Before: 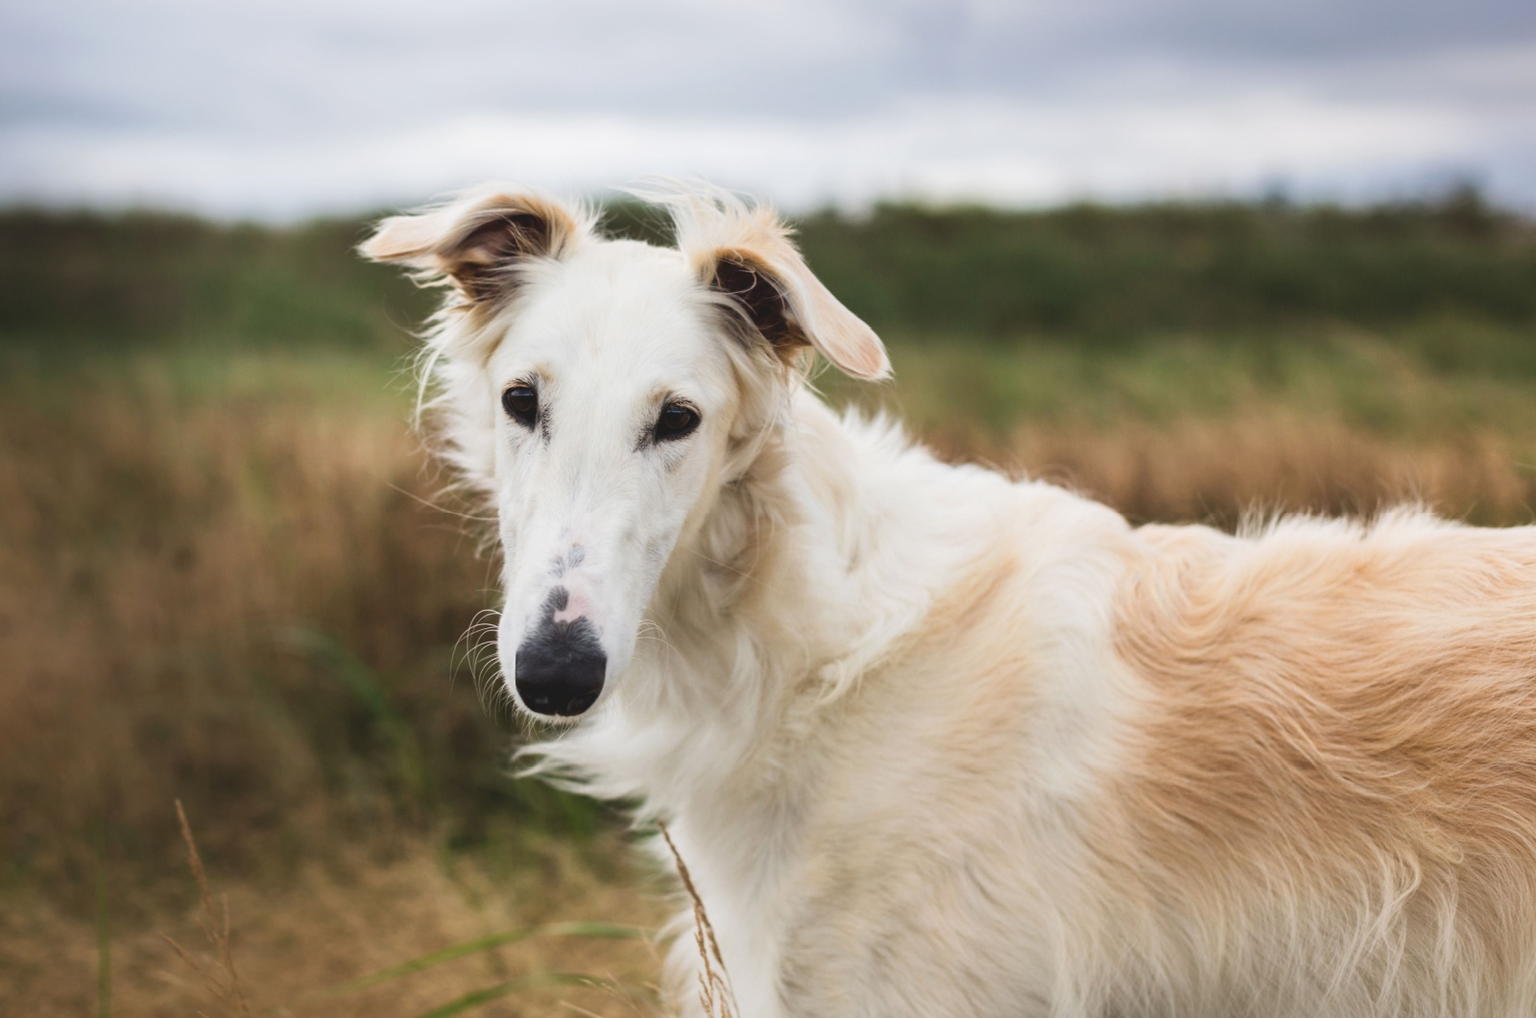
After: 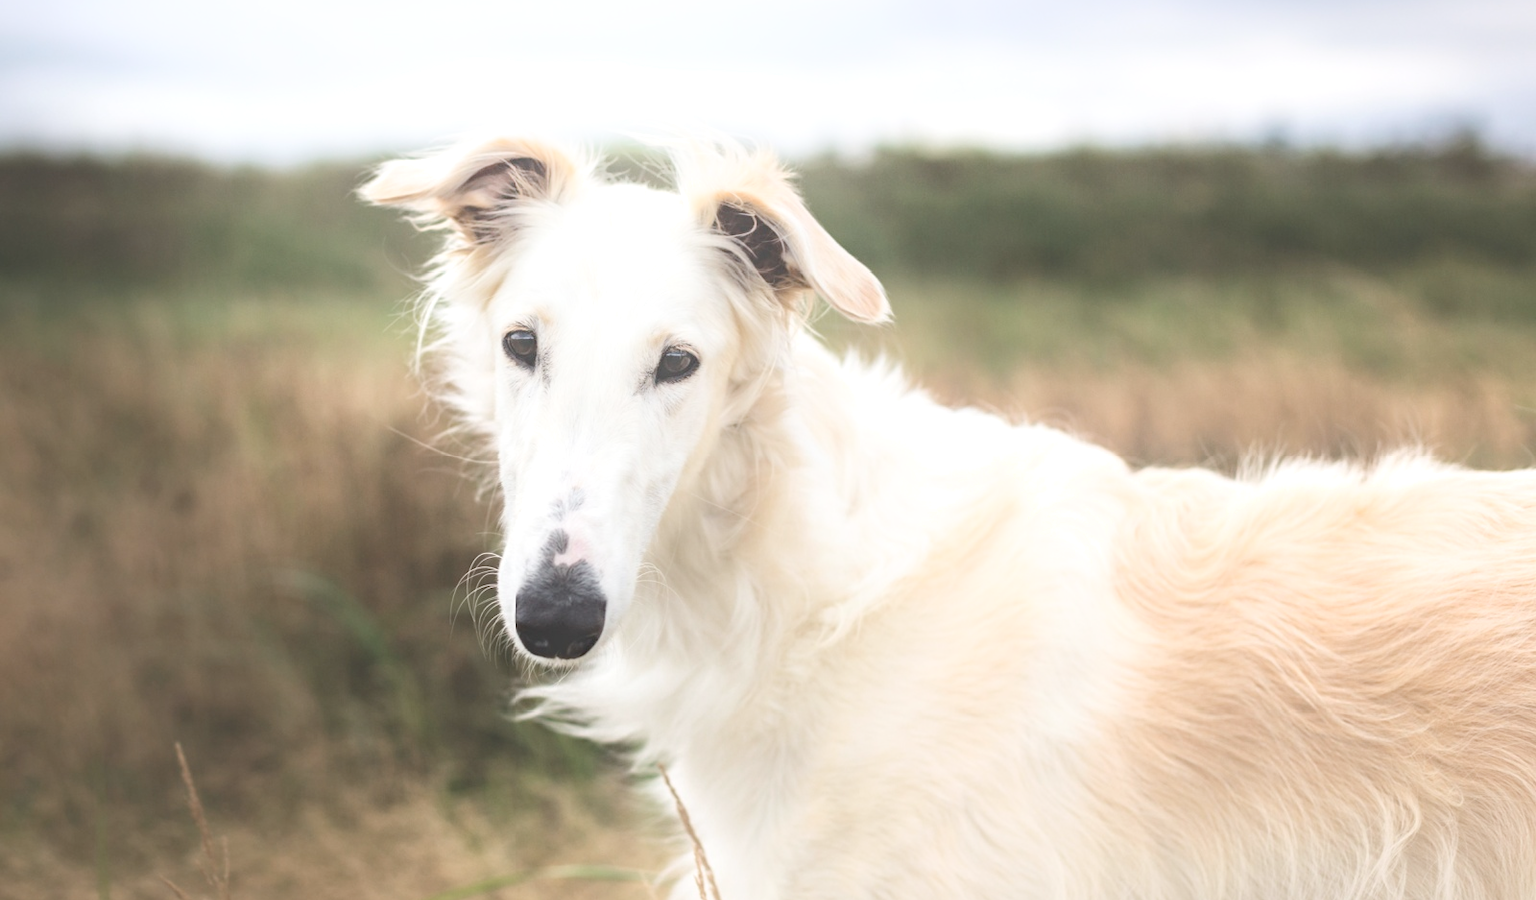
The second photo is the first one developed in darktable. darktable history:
shadows and highlights: shadows -40.8, highlights 62.44, soften with gaussian
contrast brightness saturation: contrast -0.241, saturation -0.428
exposure: black level correction 0, exposure 1.001 EV, compensate highlight preservation false
crop and rotate: top 5.576%, bottom 5.928%
haze removal: adaptive false
